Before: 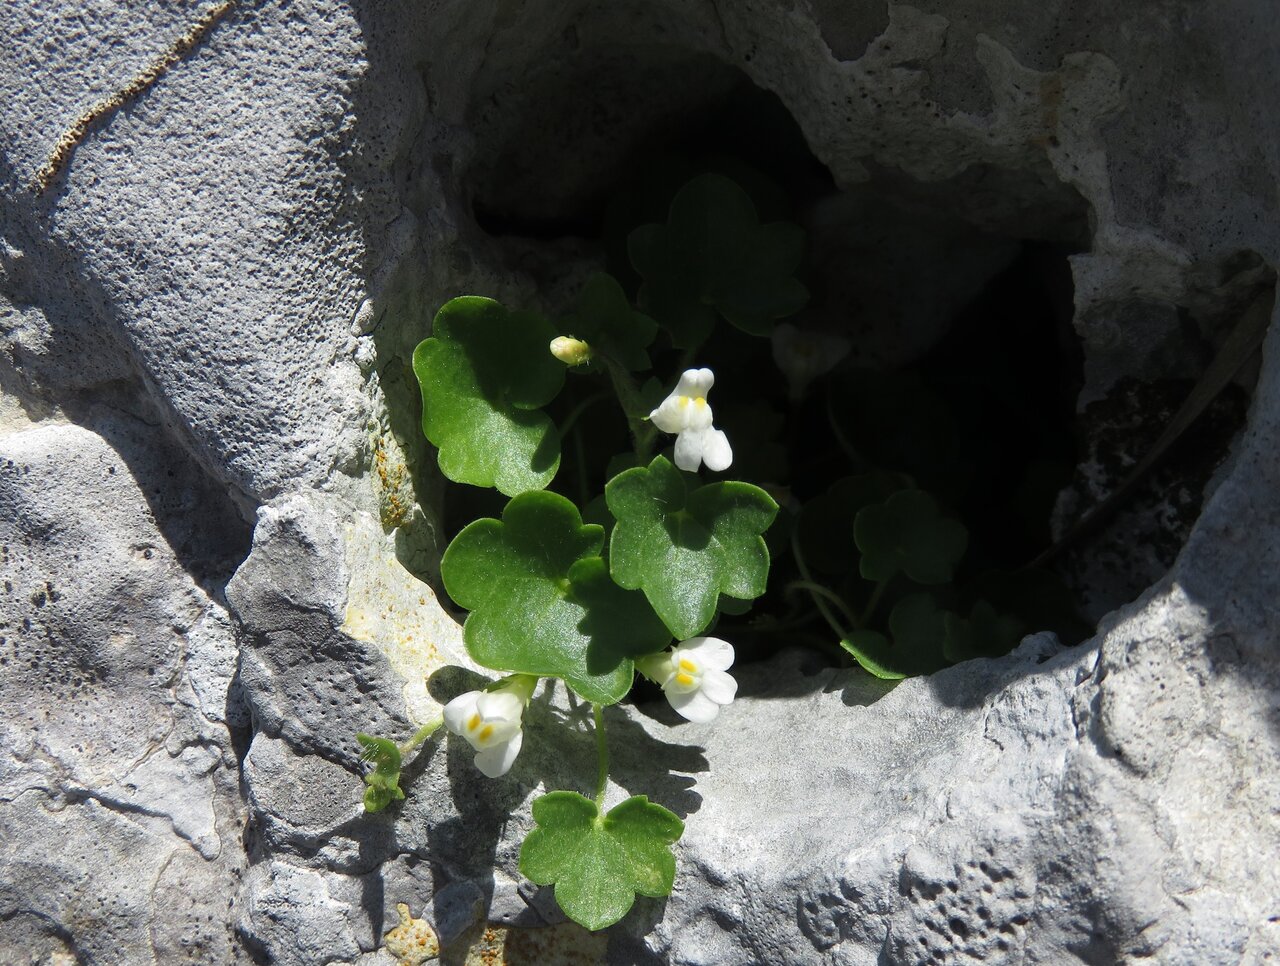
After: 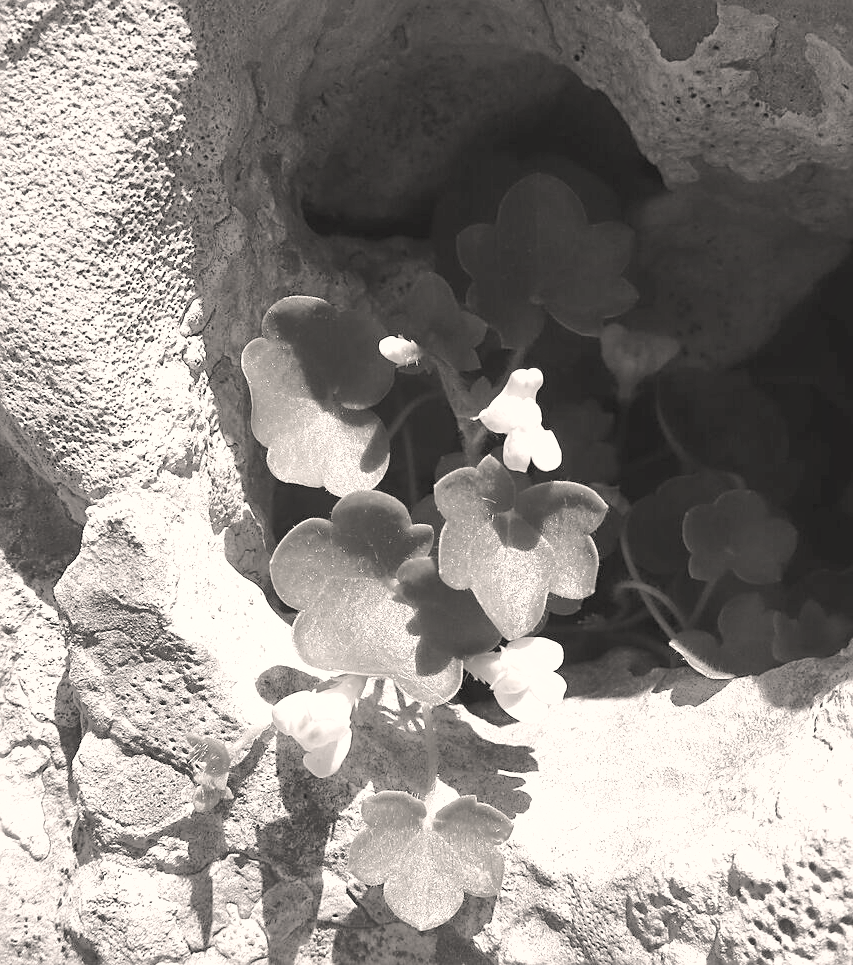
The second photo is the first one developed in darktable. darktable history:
base curve: curves: ch0 [(0, 0.007) (0.028, 0.063) (0.121, 0.311) (0.46, 0.743) (0.859, 0.957) (1, 1)], preserve colors none
shadows and highlights: on, module defaults
color correction: highlights a* 3.57, highlights b* 5.12
crop and rotate: left 13.387%, right 19.9%
contrast brightness saturation: saturation -0.984
sharpen: on, module defaults
exposure: black level correction 0, exposure 0.872 EV, compensate highlight preservation false
